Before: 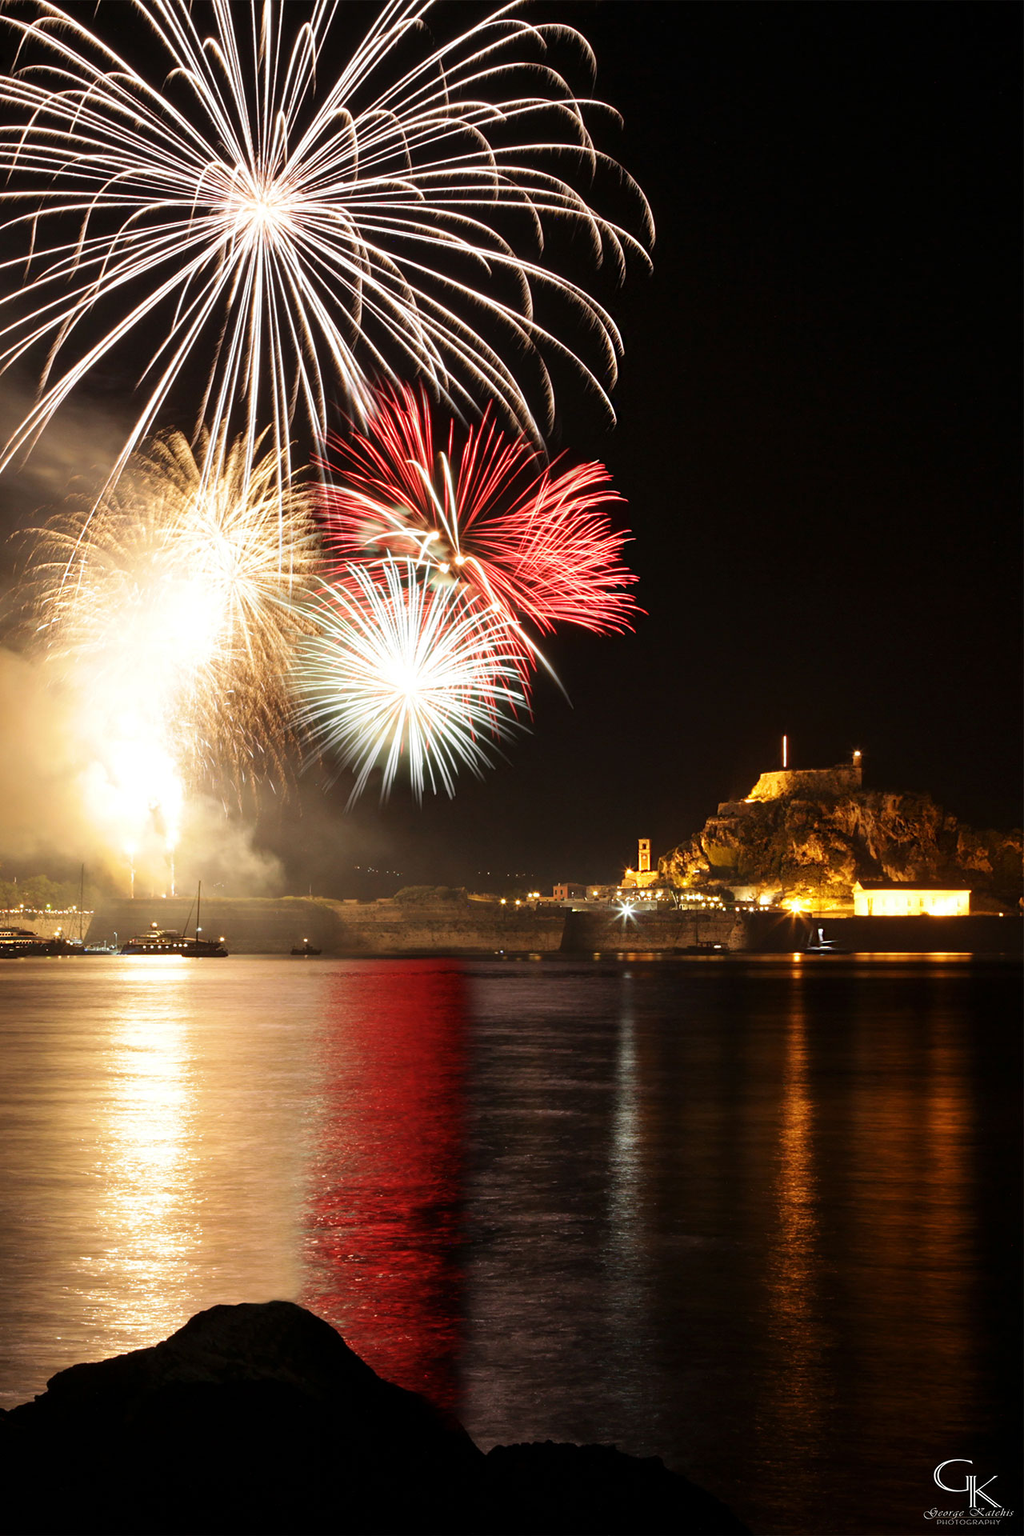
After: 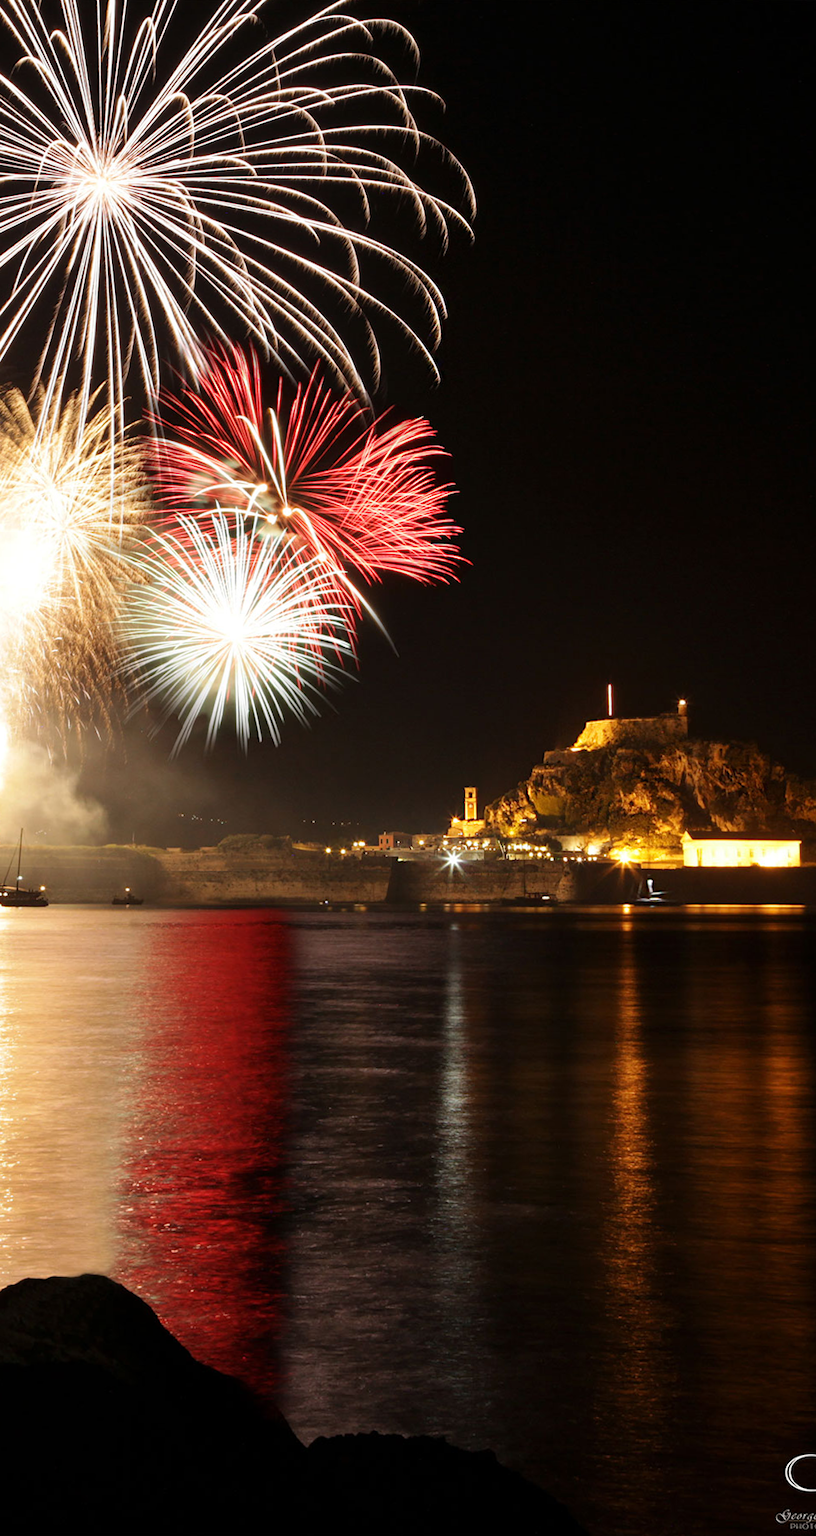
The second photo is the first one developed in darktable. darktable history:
crop and rotate: left 14.584%
rotate and perspective: rotation 0.215°, lens shift (vertical) -0.139, crop left 0.069, crop right 0.939, crop top 0.002, crop bottom 0.996
